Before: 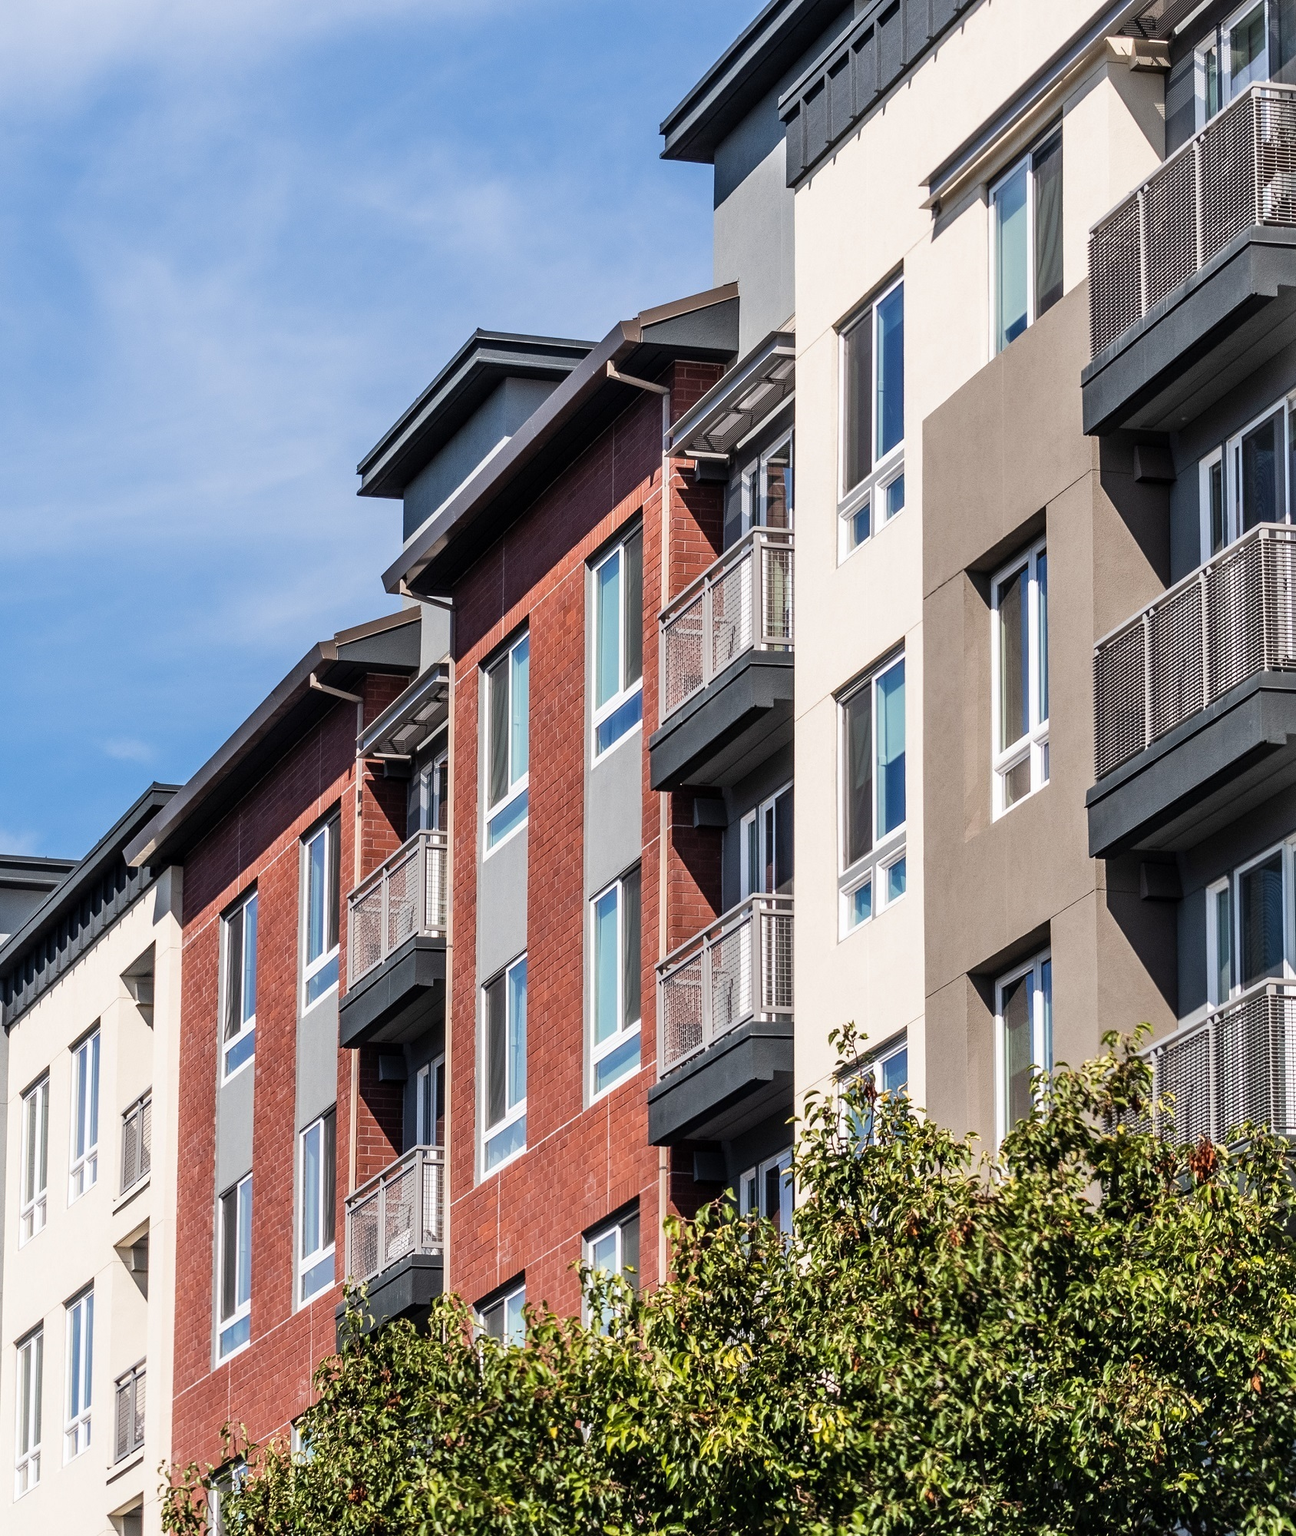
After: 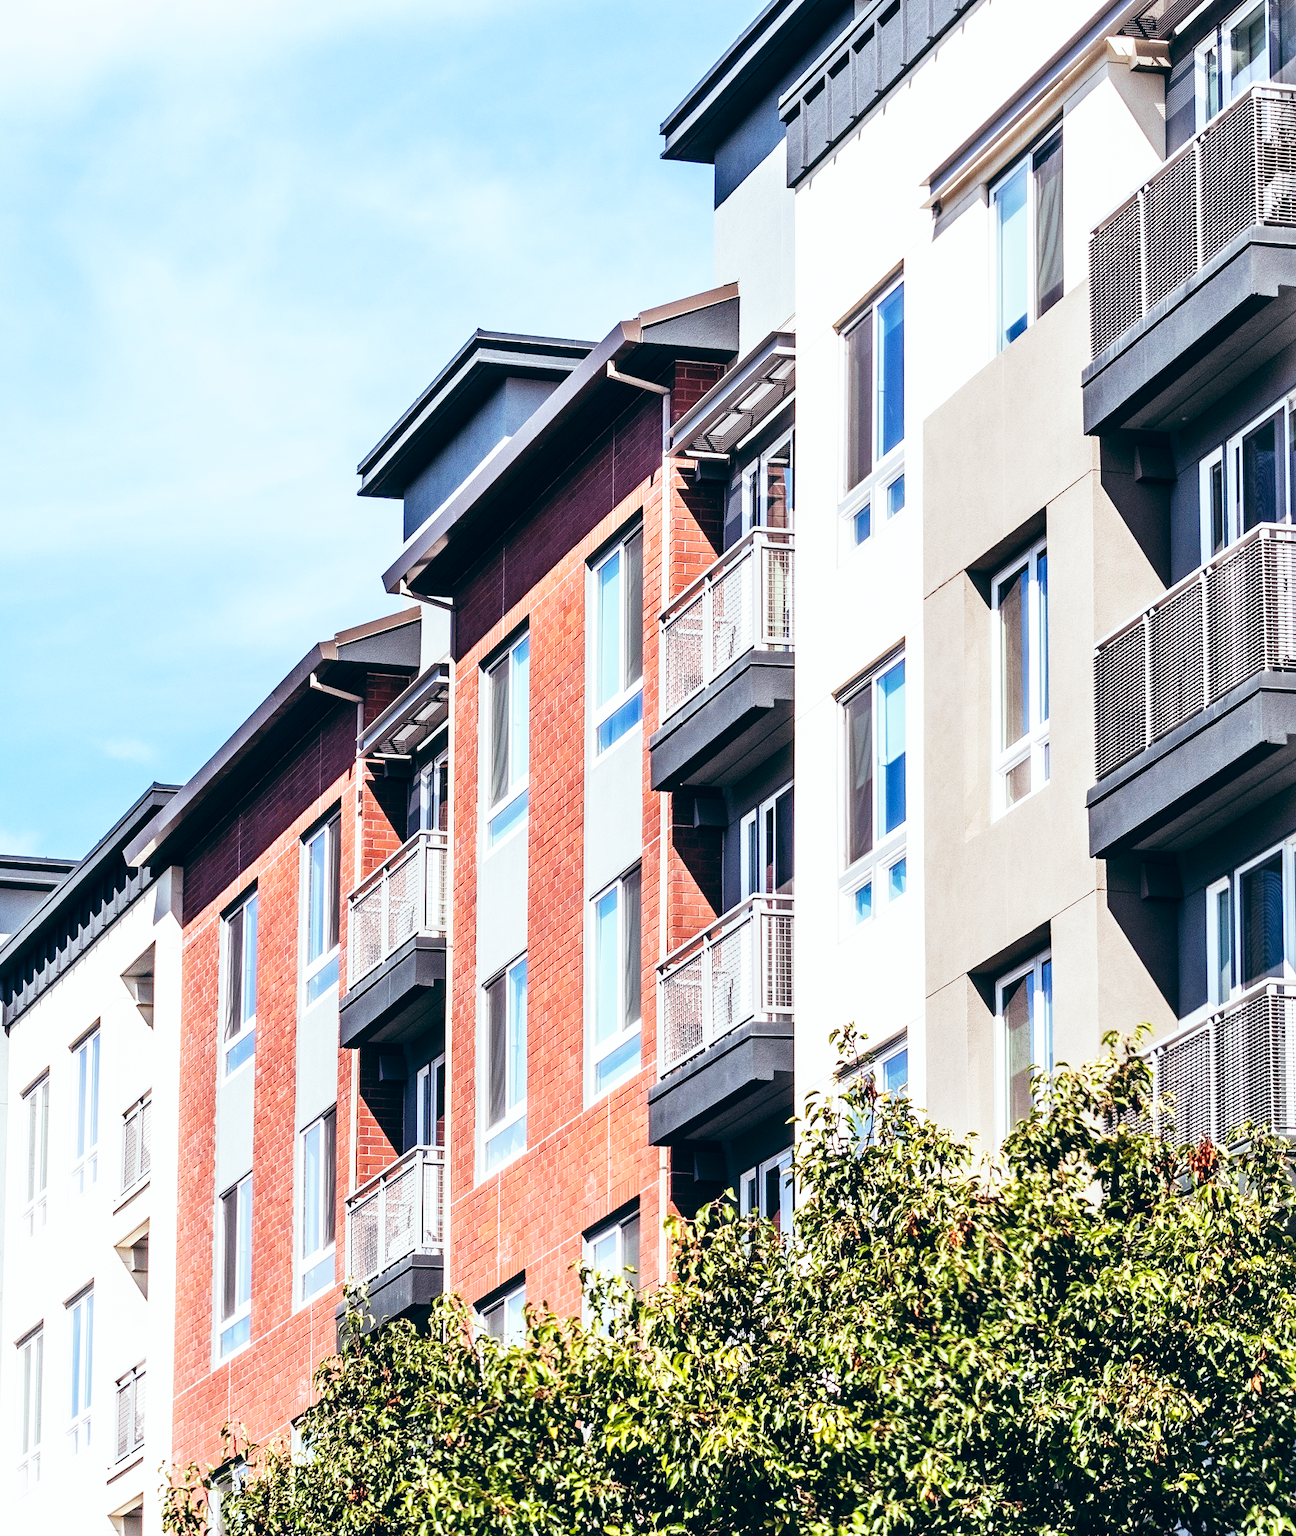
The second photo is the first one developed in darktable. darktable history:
color balance: lift [1.003, 0.993, 1.001, 1.007], gamma [1.018, 1.072, 0.959, 0.928], gain [0.974, 0.873, 1.031, 1.127]
base curve: curves: ch0 [(0, 0) (0.007, 0.004) (0.027, 0.03) (0.046, 0.07) (0.207, 0.54) (0.442, 0.872) (0.673, 0.972) (1, 1)], preserve colors none
